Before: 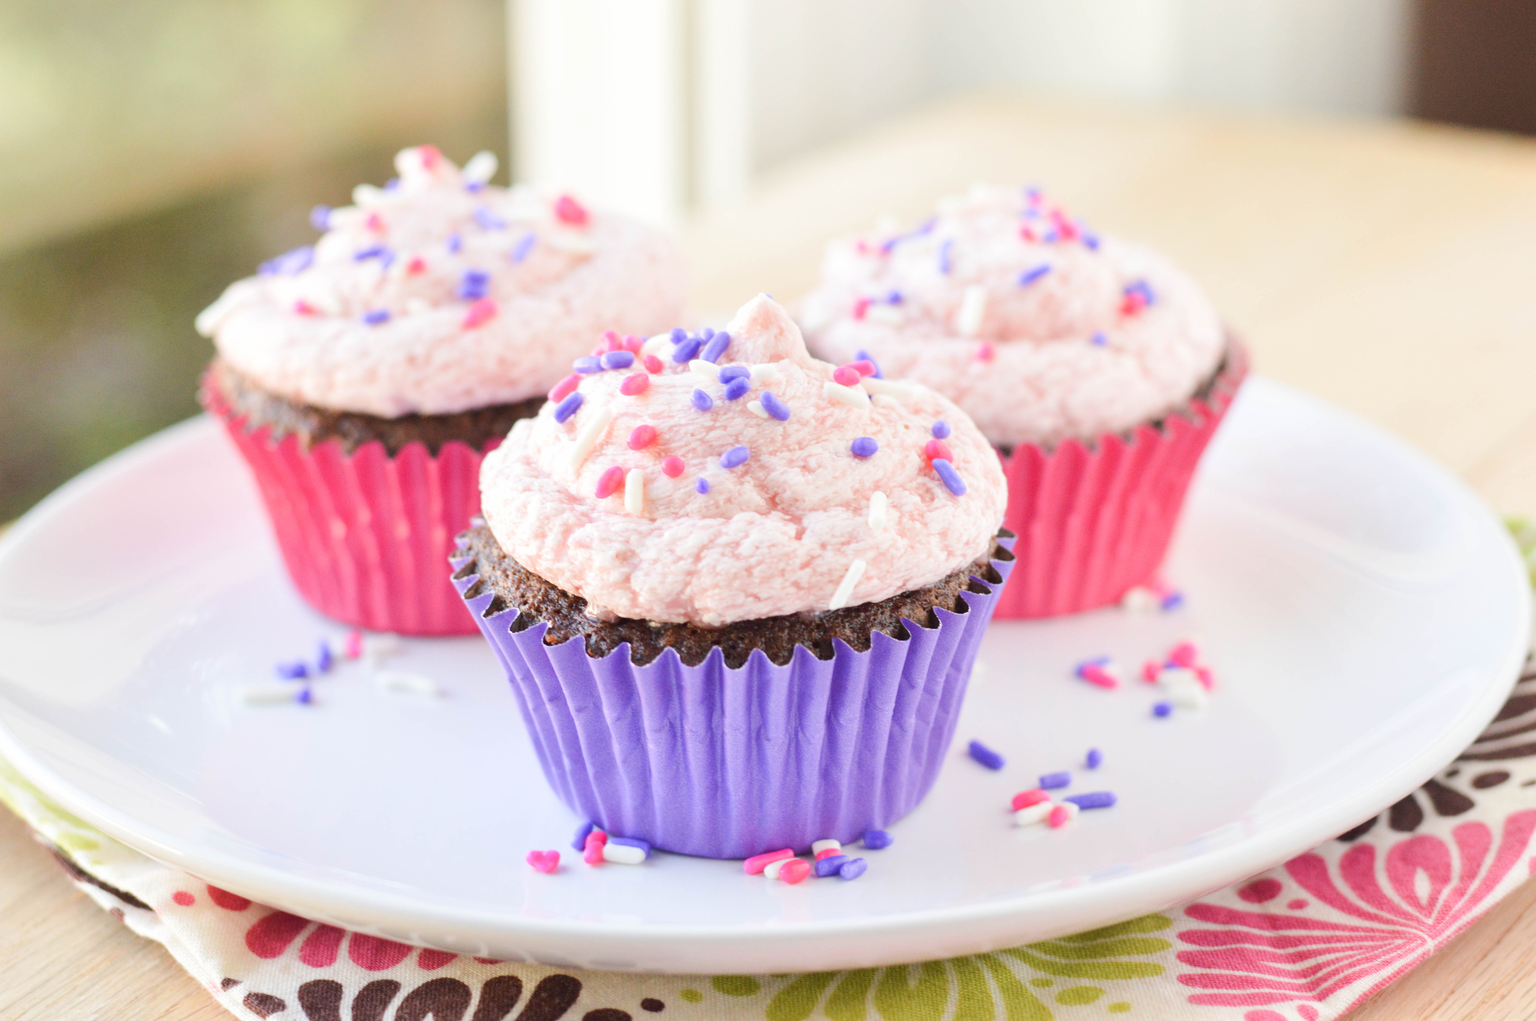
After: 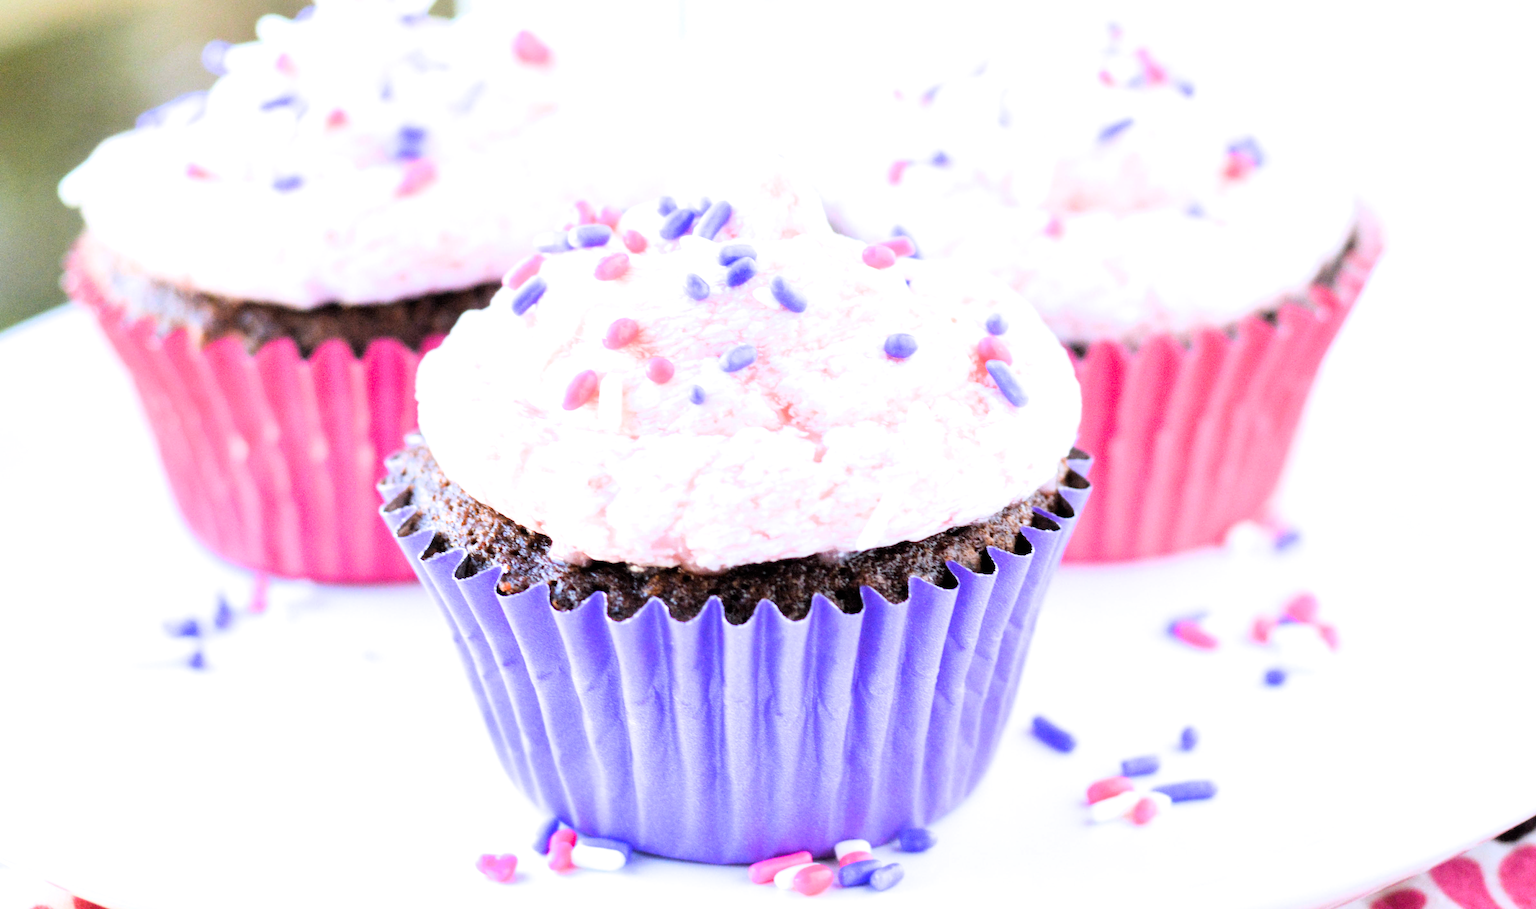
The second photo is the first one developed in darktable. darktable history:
tone equalizer: on, module defaults
contrast brightness saturation: saturation 0.18
exposure: black level correction 0, exposure 1.125 EV, compensate exposure bias true, compensate highlight preservation false
white balance: red 0.926, green 1.003, blue 1.133
crop: left 9.712%, top 16.928%, right 10.845%, bottom 12.332%
filmic rgb: black relative exposure -3.64 EV, white relative exposure 2.44 EV, hardness 3.29
